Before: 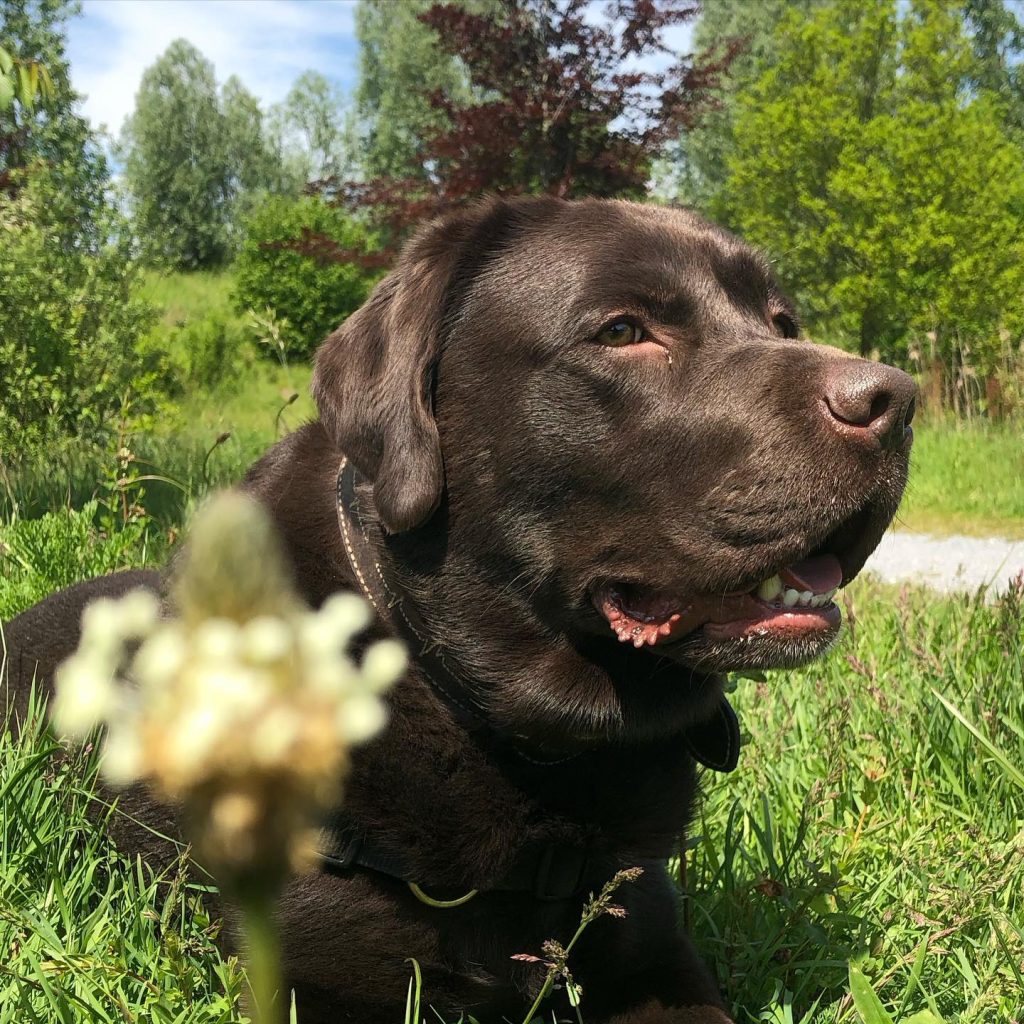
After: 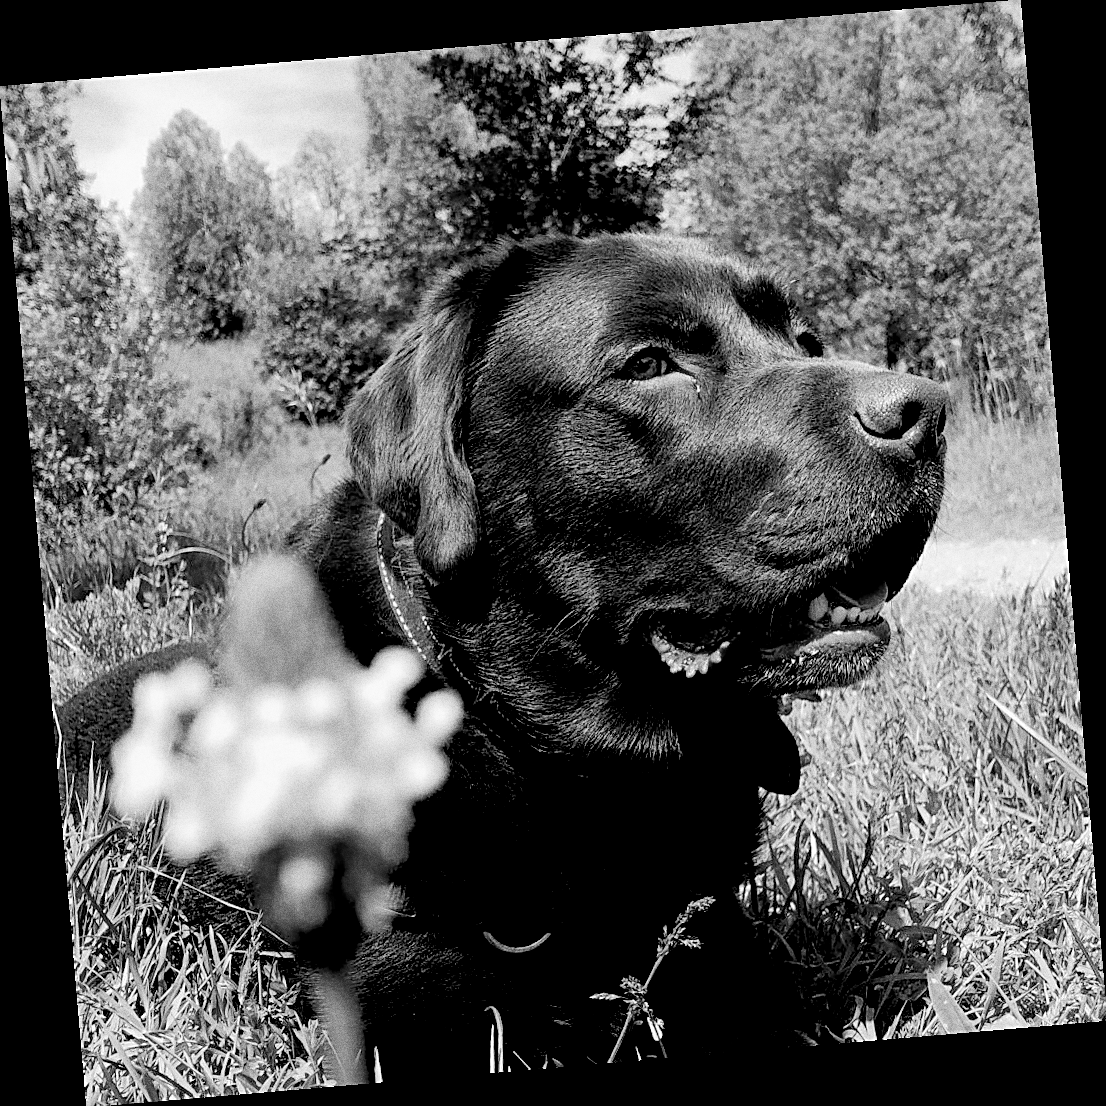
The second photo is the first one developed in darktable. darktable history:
monochrome: size 3.1
sharpen: on, module defaults
rotate and perspective: rotation -4.86°, automatic cropping off
base curve: curves: ch0 [(0, 0) (0.158, 0.273) (0.879, 0.895) (1, 1)], preserve colors none
levels: levels [0.018, 0.493, 1]
exposure: black level correction 0.029, exposure -0.073 EV, compensate highlight preservation false
grain: coarseness 0.09 ISO, strength 40%
